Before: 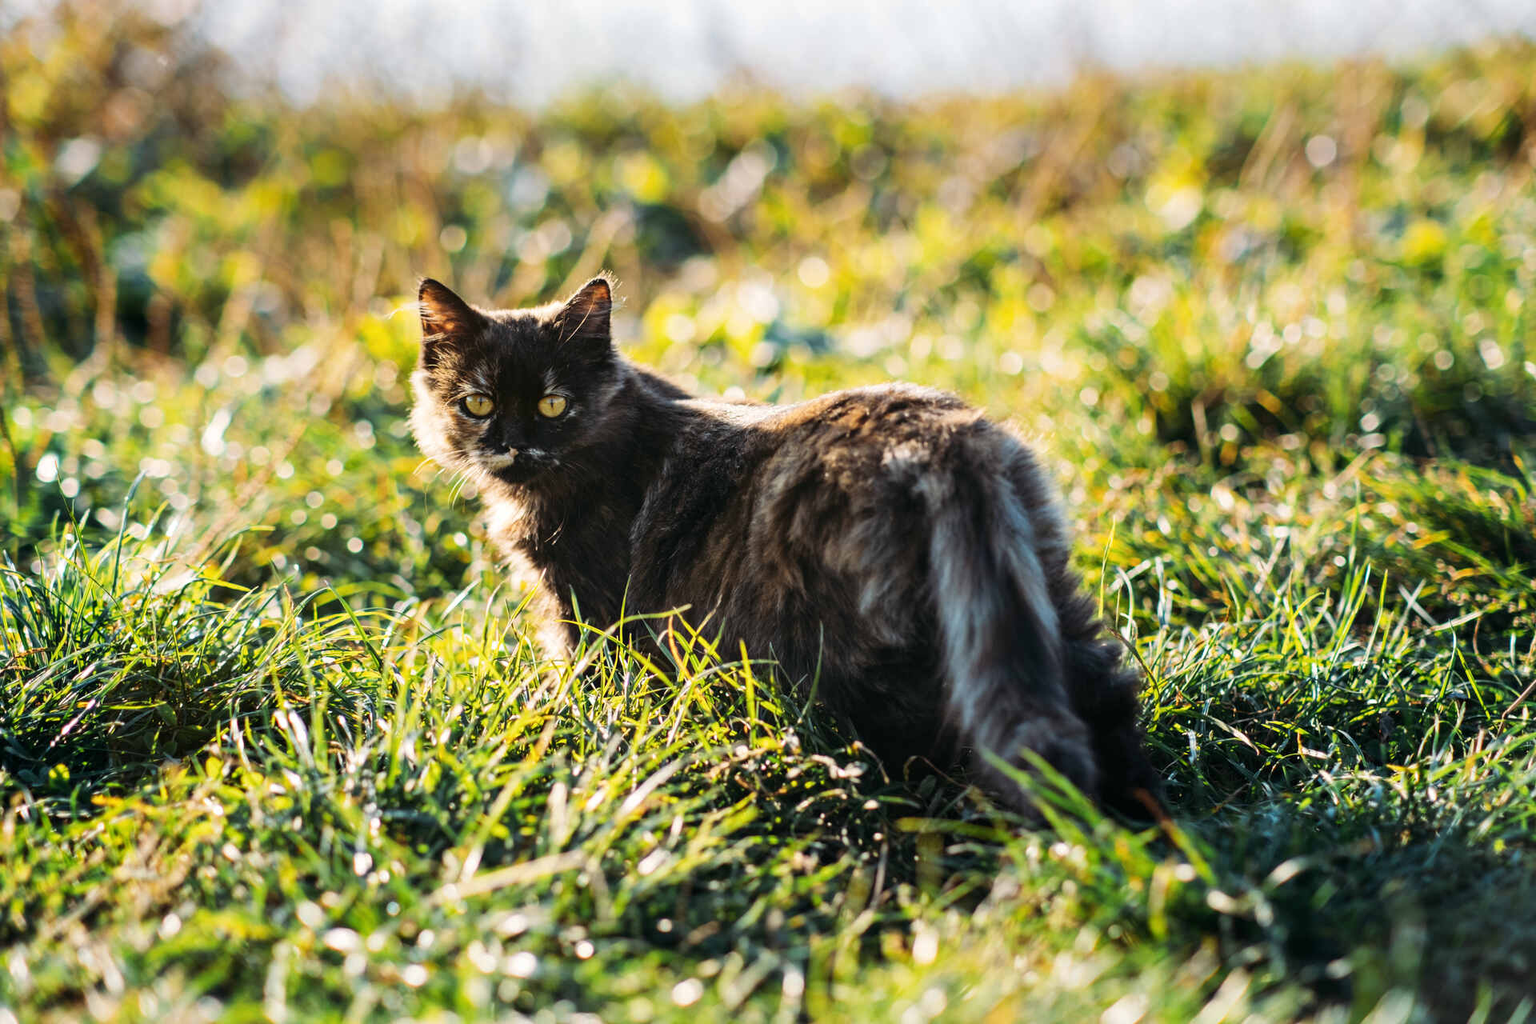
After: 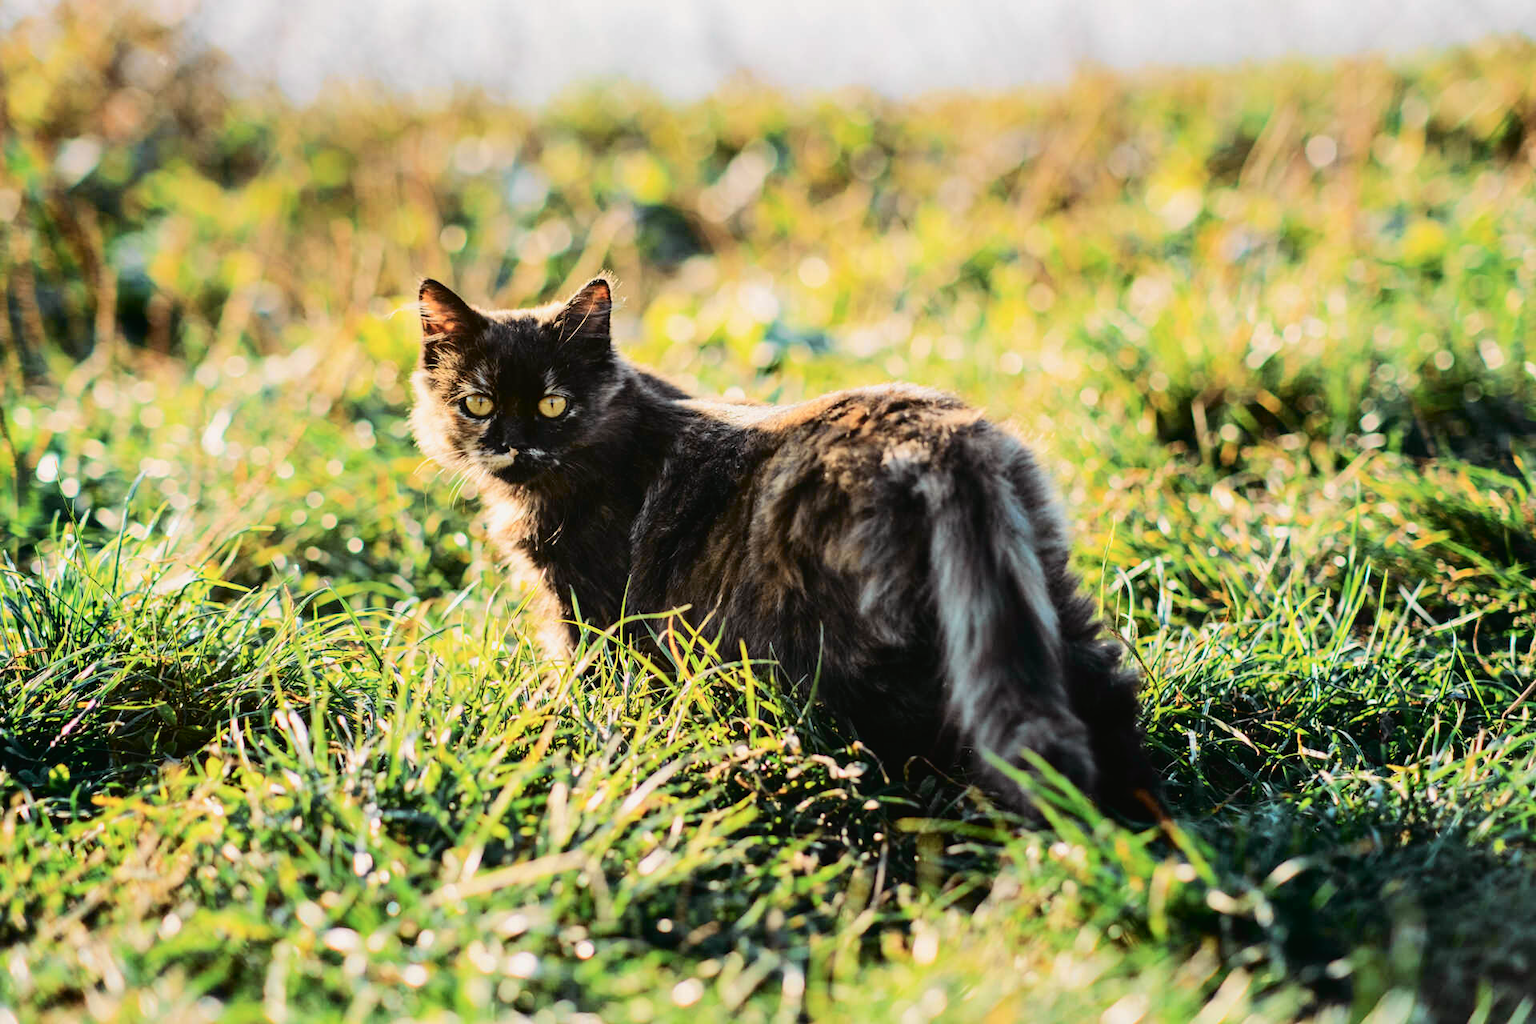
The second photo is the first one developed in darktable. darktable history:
tone curve: curves: ch0 [(0, 0.019) (0.066, 0.043) (0.189, 0.182) (0.359, 0.417) (0.485, 0.576) (0.656, 0.734) (0.851, 0.861) (0.997, 0.959)]; ch1 [(0, 0) (0.179, 0.123) (0.381, 0.36) (0.425, 0.41) (0.474, 0.472) (0.499, 0.501) (0.514, 0.517) (0.571, 0.584) (0.649, 0.677) (0.812, 0.856) (1, 1)]; ch2 [(0, 0) (0.246, 0.214) (0.421, 0.427) (0.459, 0.484) (0.5, 0.504) (0.518, 0.523) (0.529, 0.544) (0.56, 0.581) (0.617, 0.631) (0.744, 0.734) (0.867, 0.821) (0.993, 0.889)], color space Lab, independent channels, preserve colors none
